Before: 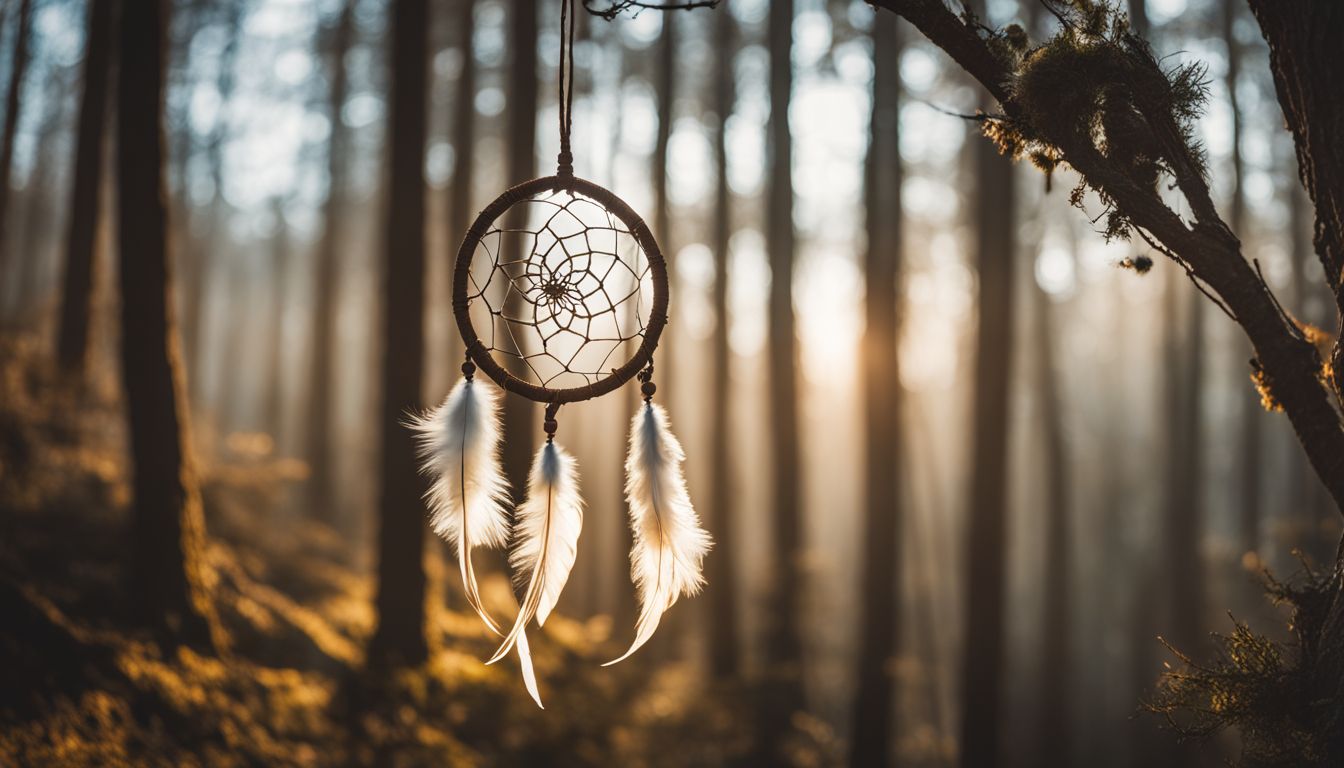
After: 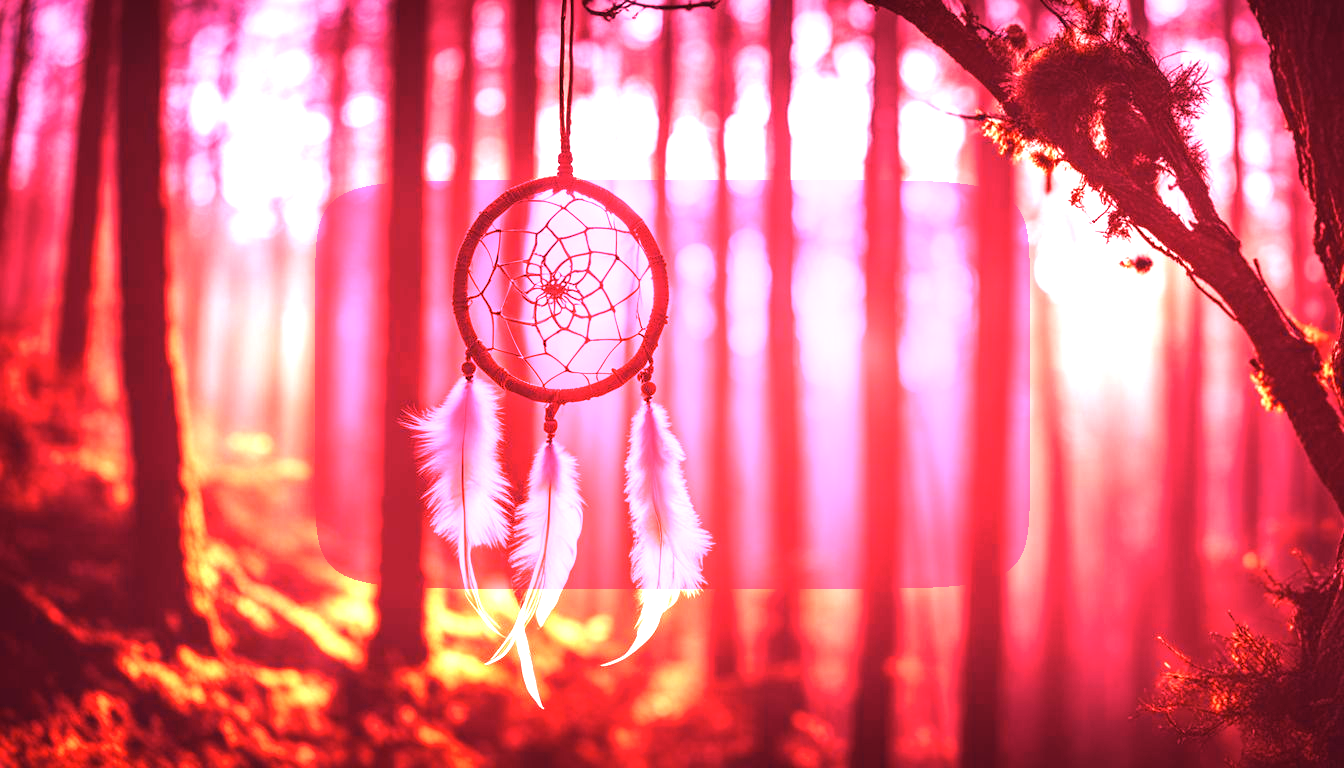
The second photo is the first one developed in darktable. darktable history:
white balance: red 4.26, blue 1.802
vignetting: fall-off start 53.2%, brightness -0.594, saturation 0, automatic ratio true, width/height ratio 1.313, shape 0.22, unbound false
